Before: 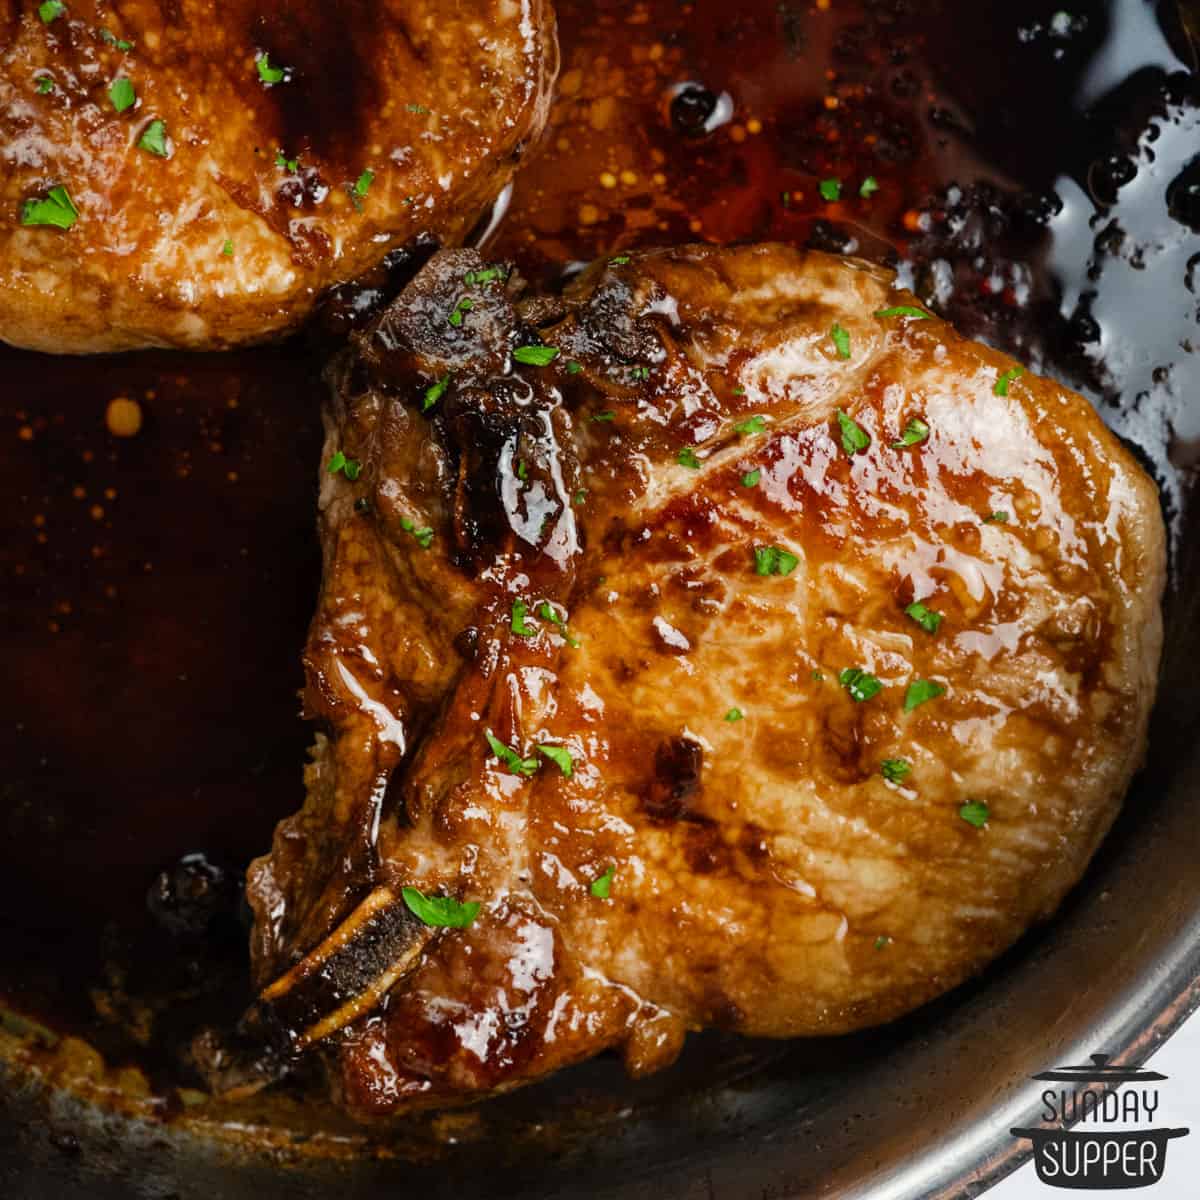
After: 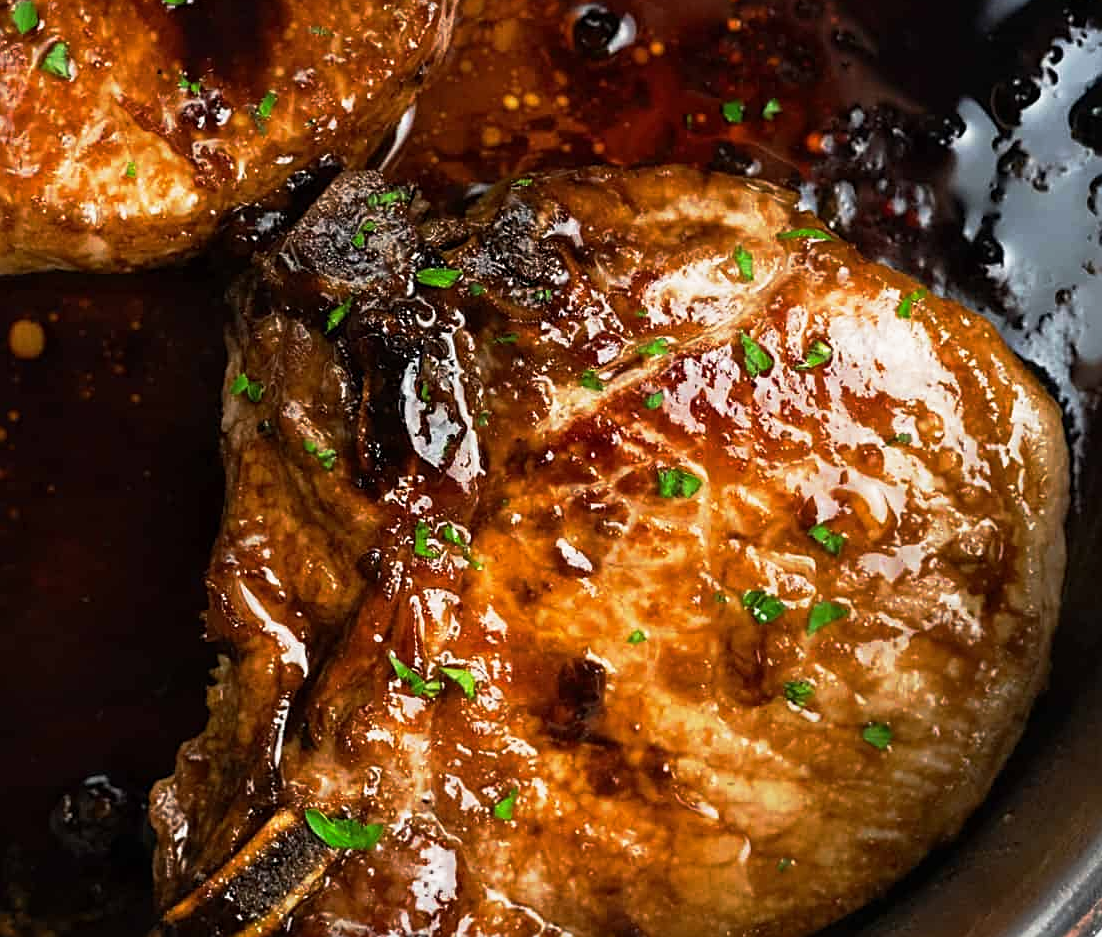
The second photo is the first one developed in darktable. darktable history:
crop: left 8.133%, top 6.573%, bottom 15.325%
sharpen: on, module defaults
base curve: curves: ch0 [(0, 0) (0.257, 0.25) (0.482, 0.586) (0.757, 0.871) (1, 1)], preserve colors none
